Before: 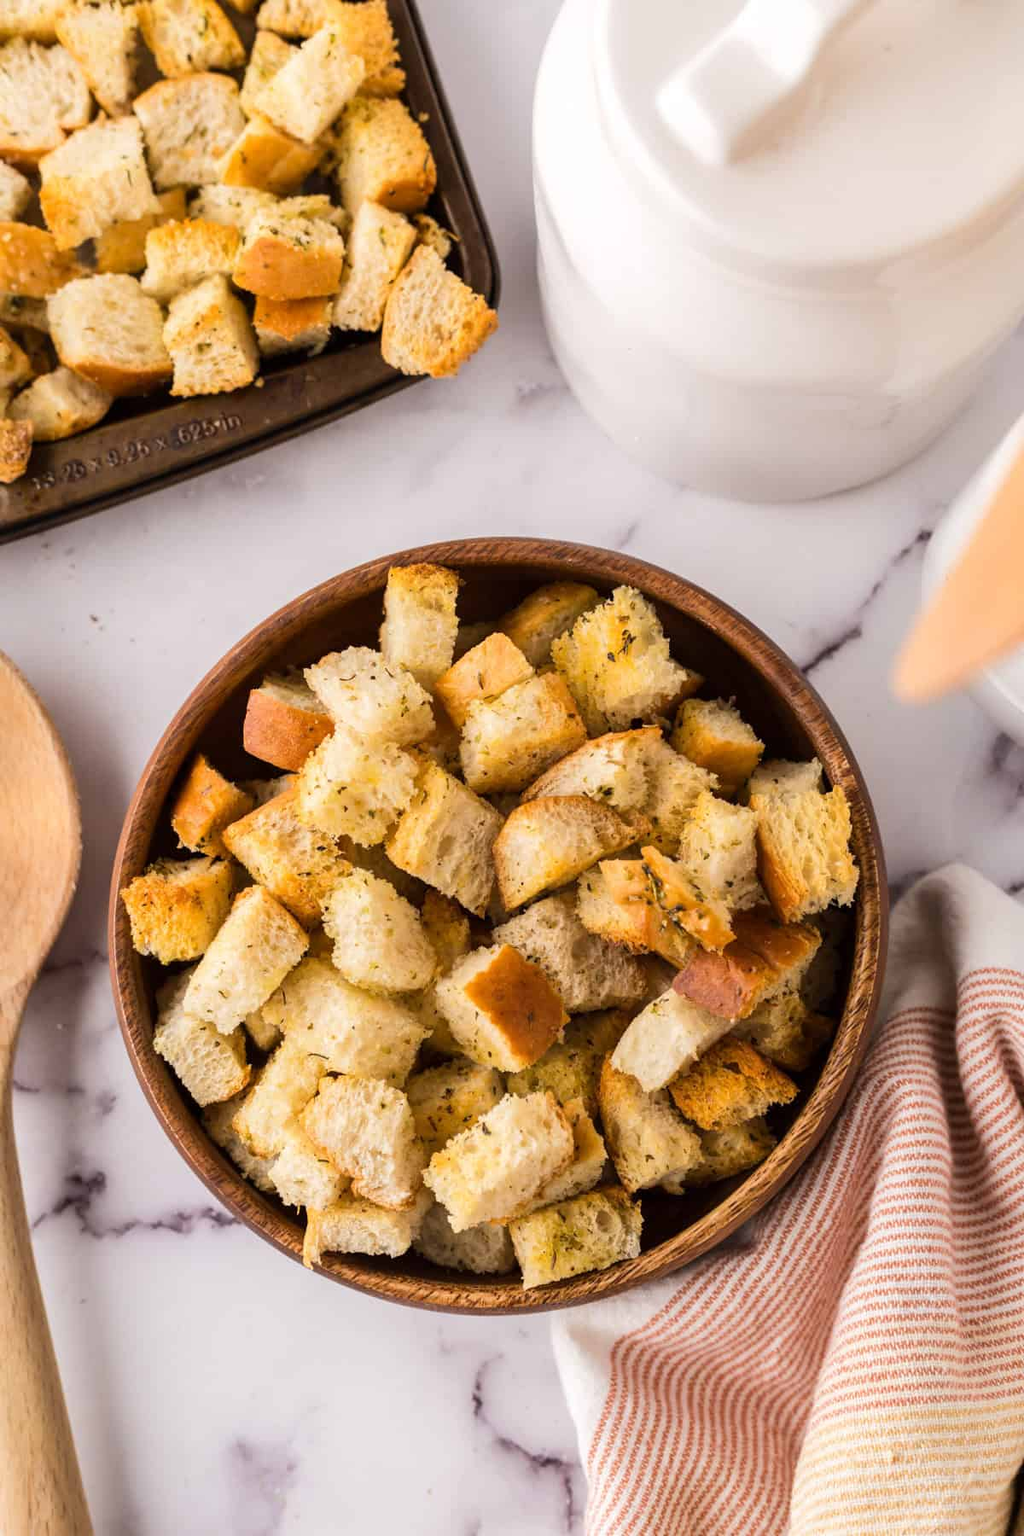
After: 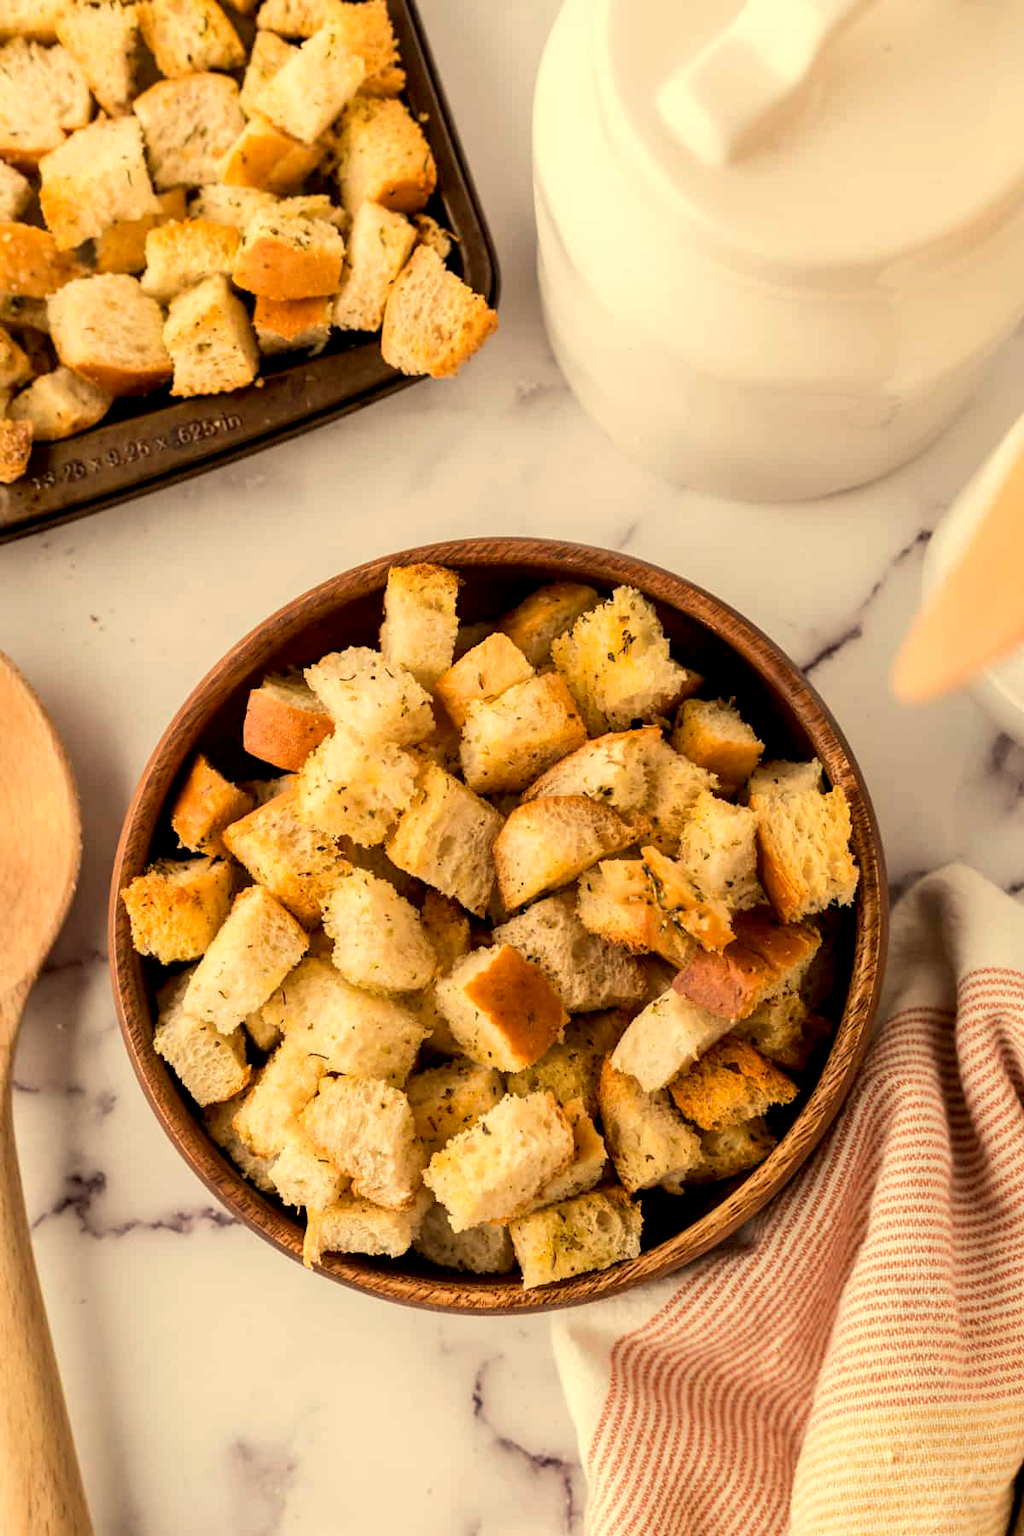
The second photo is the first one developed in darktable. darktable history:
exposure: black level correction 0.007, compensate highlight preservation false
white balance: red 1.08, blue 0.791
